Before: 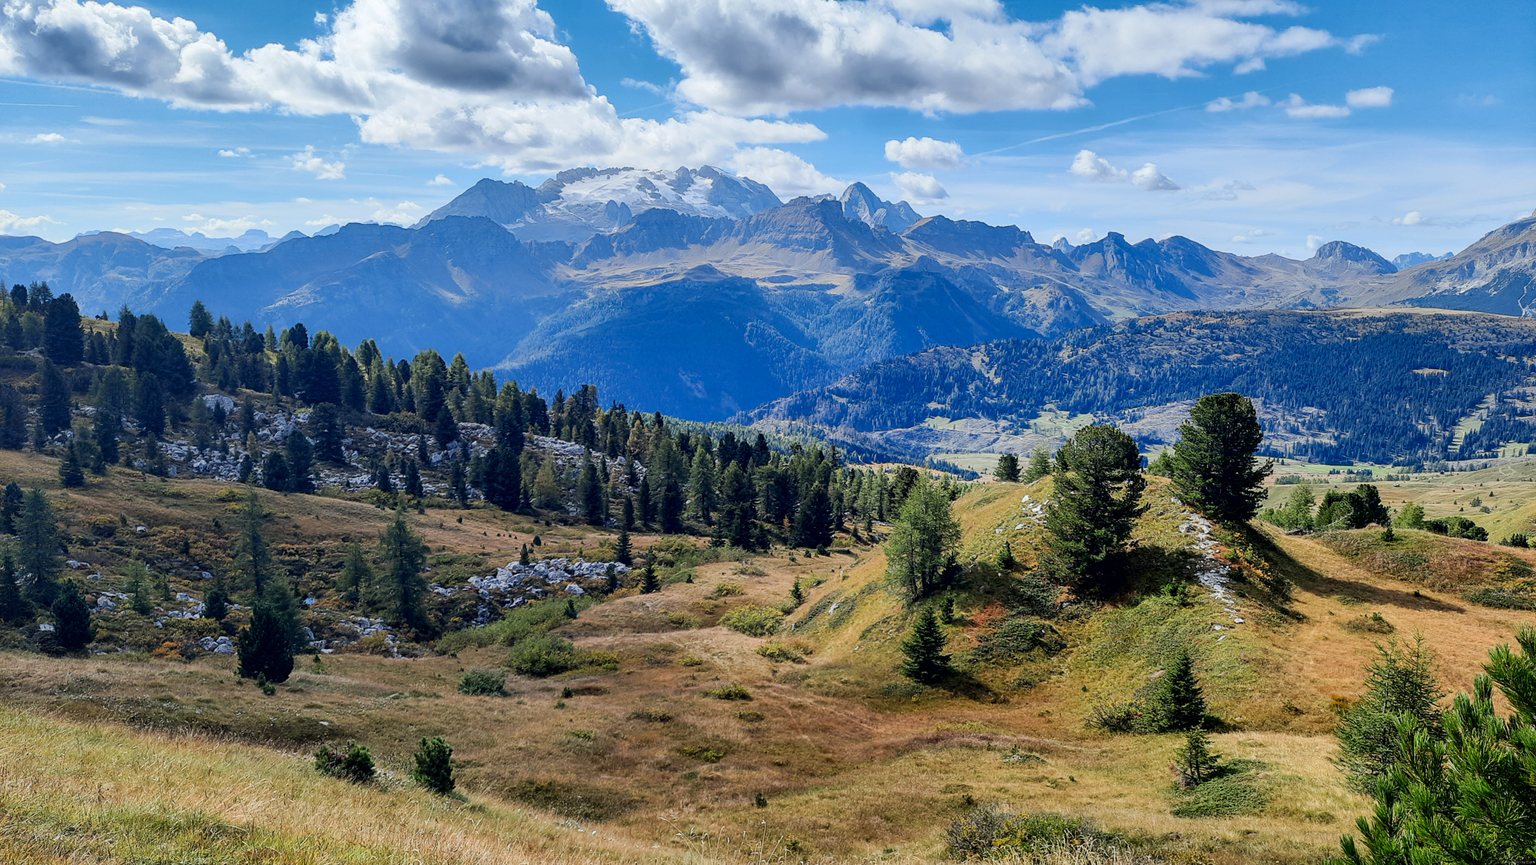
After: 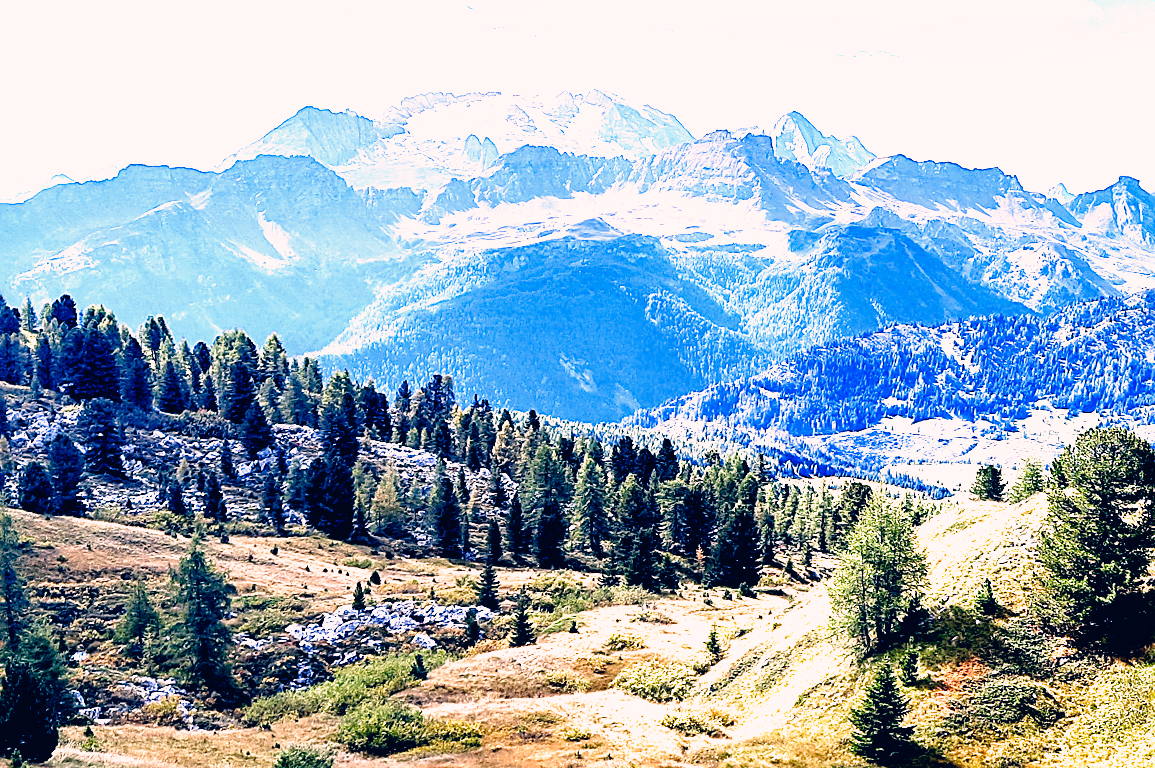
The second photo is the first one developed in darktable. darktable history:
haze removal: compatibility mode true, adaptive false
color balance rgb: perceptual saturation grading › global saturation 20%, perceptual saturation grading › highlights -25%, perceptual saturation grading › shadows 25%
color correction: highlights a* 14.46, highlights b* 5.85, shadows a* -5.53, shadows b* -15.24, saturation 0.85
crop: left 16.202%, top 11.208%, right 26.045%, bottom 20.557%
sharpen: on, module defaults
exposure: black level correction 0, exposure 1.741 EV, compensate exposure bias true, compensate highlight preservation false
filmic rgb: black relative exposure -5.5 EV, white relative exposure 2.5 EV, threshold 3 EV, target black luminance 0%, hardness 4.51, latitude 67.35%, contrast 1.453, shadows ↔ highlights balance -3.52%, preserve chrominance no, color science v4 (2020), contrast in shadows soft, enable highlight reconstruction true
